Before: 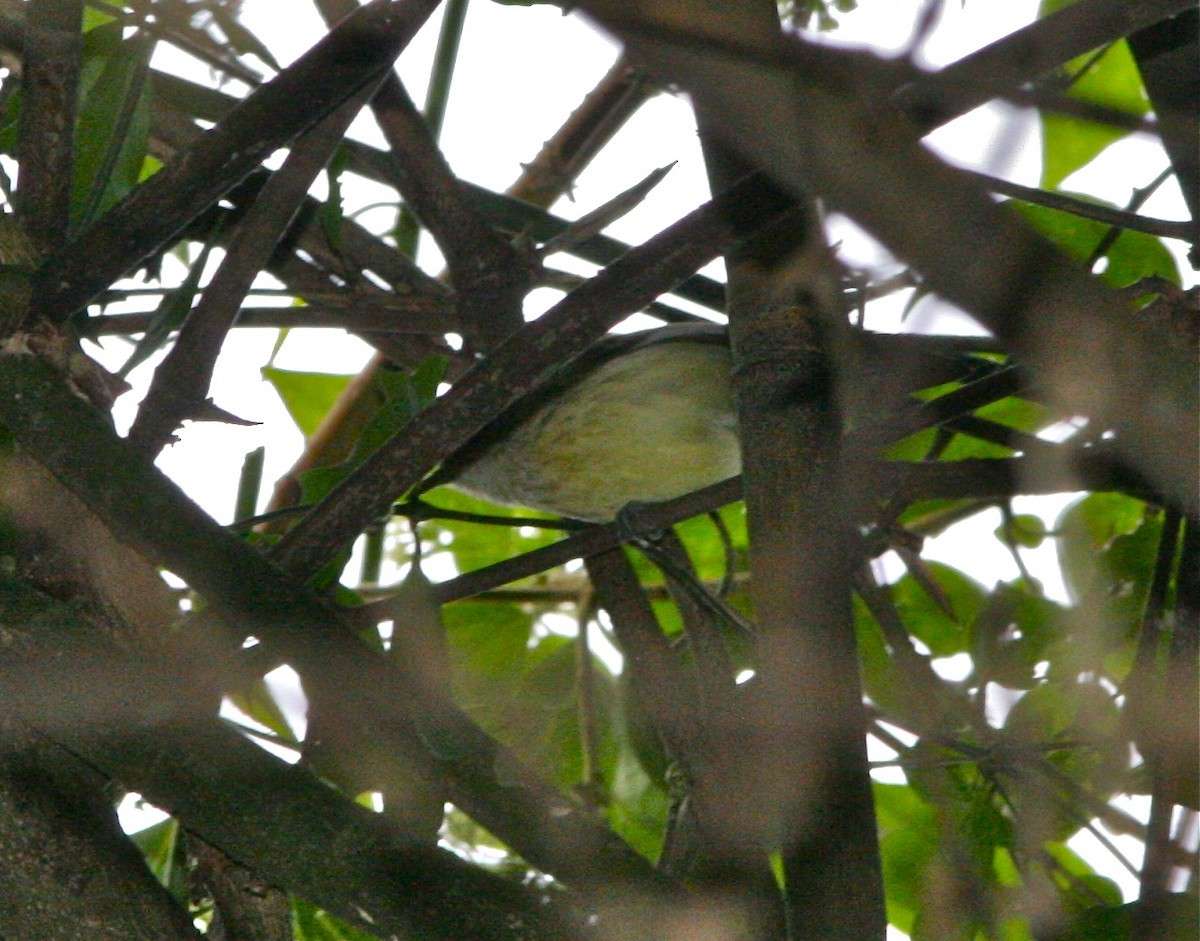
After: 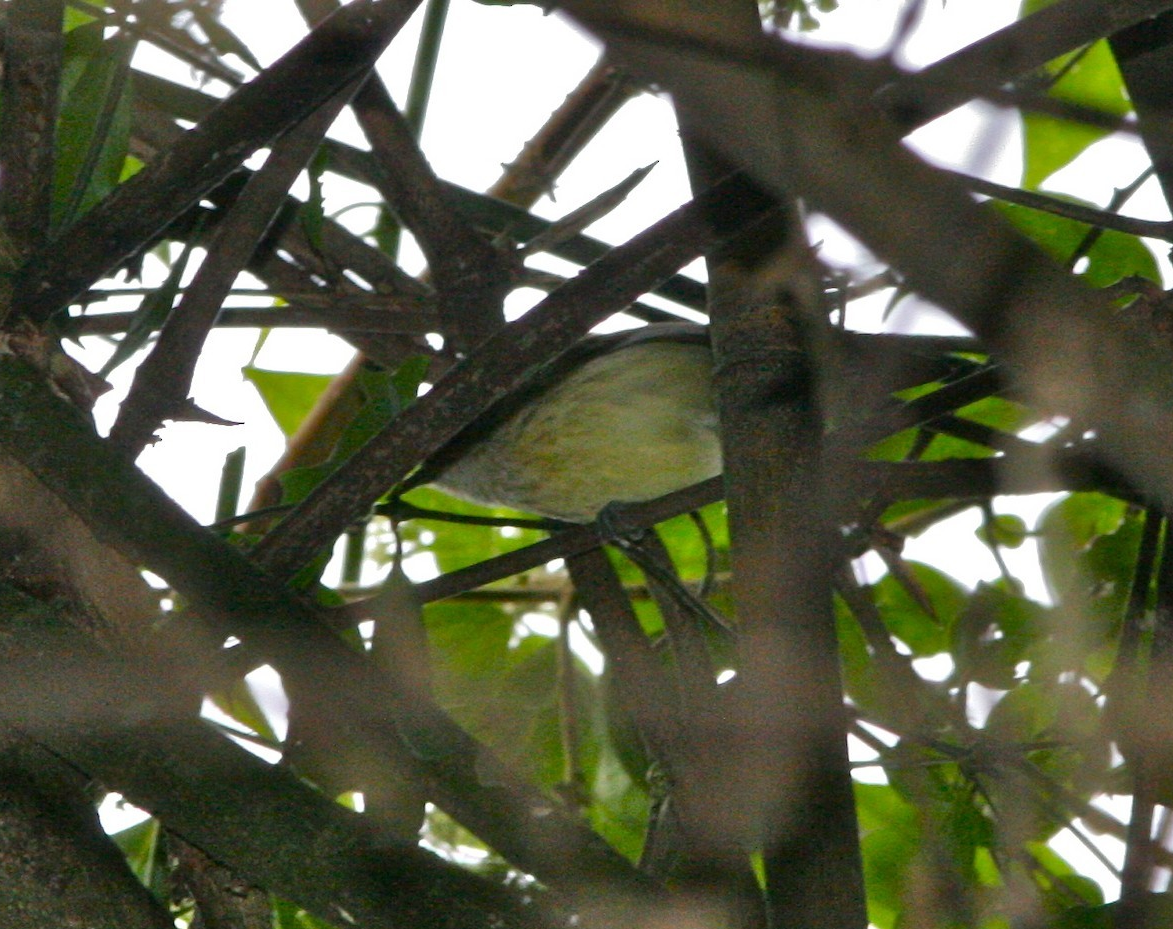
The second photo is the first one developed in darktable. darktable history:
crop and rotate: left 1.596%, right 0.59%, bottom 1.269%
